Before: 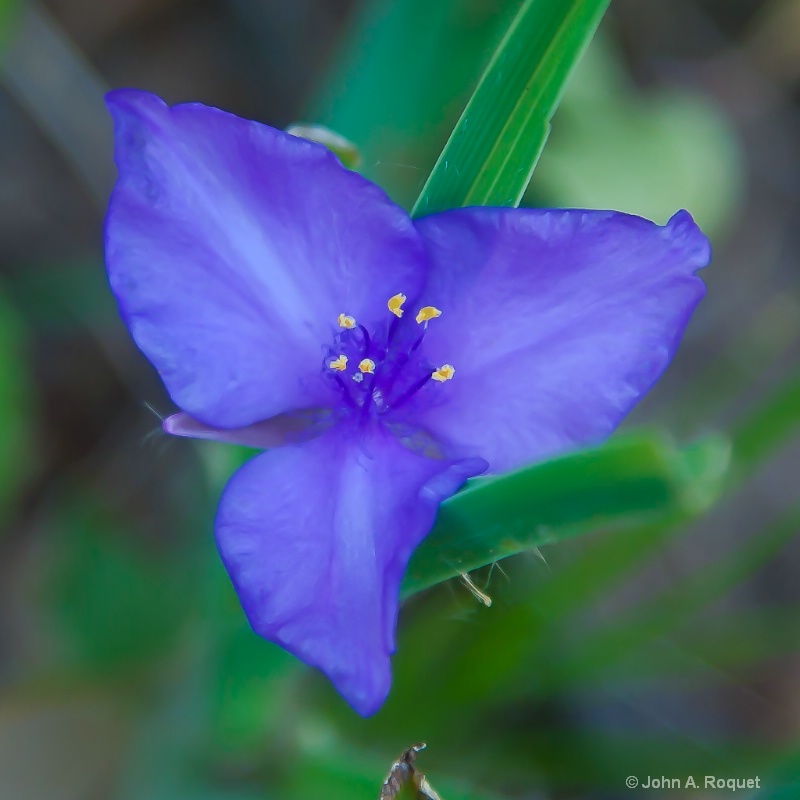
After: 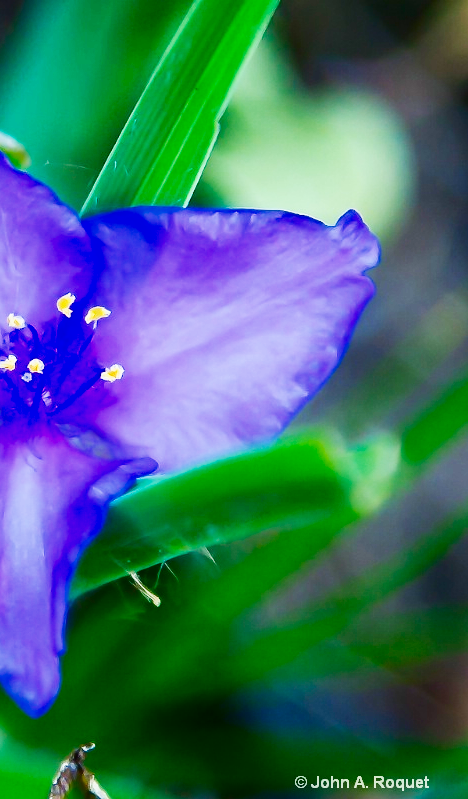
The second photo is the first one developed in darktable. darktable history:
crop: left 41.396%
contrast brightness saturation: contrast 0.105, brightness -0.277, saturation 0.137
base curve: curves: ch0 [(0, 0) (0.007, 0.004) (0.027, 0.03) (0.046, 0.07) (0.207, 0.54) (0.442, 0.872) (0.673, 0.972) (1, 1)], preserve colors none
